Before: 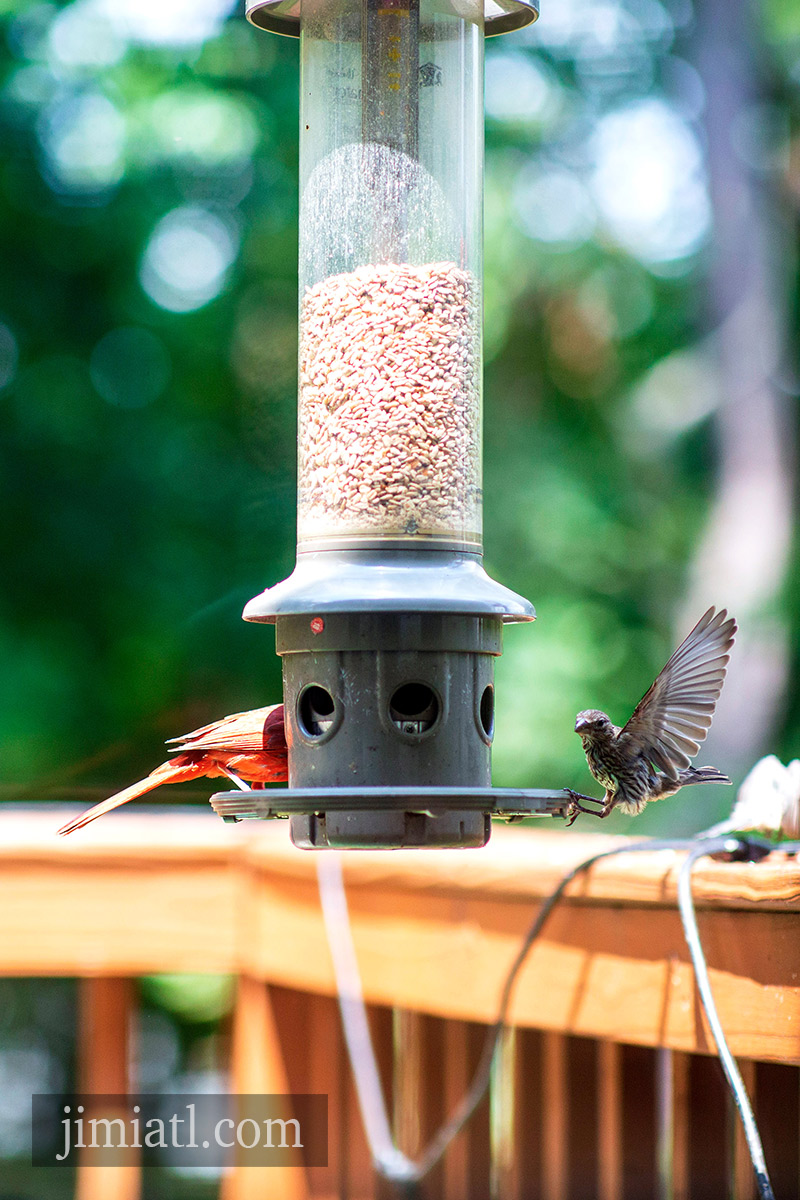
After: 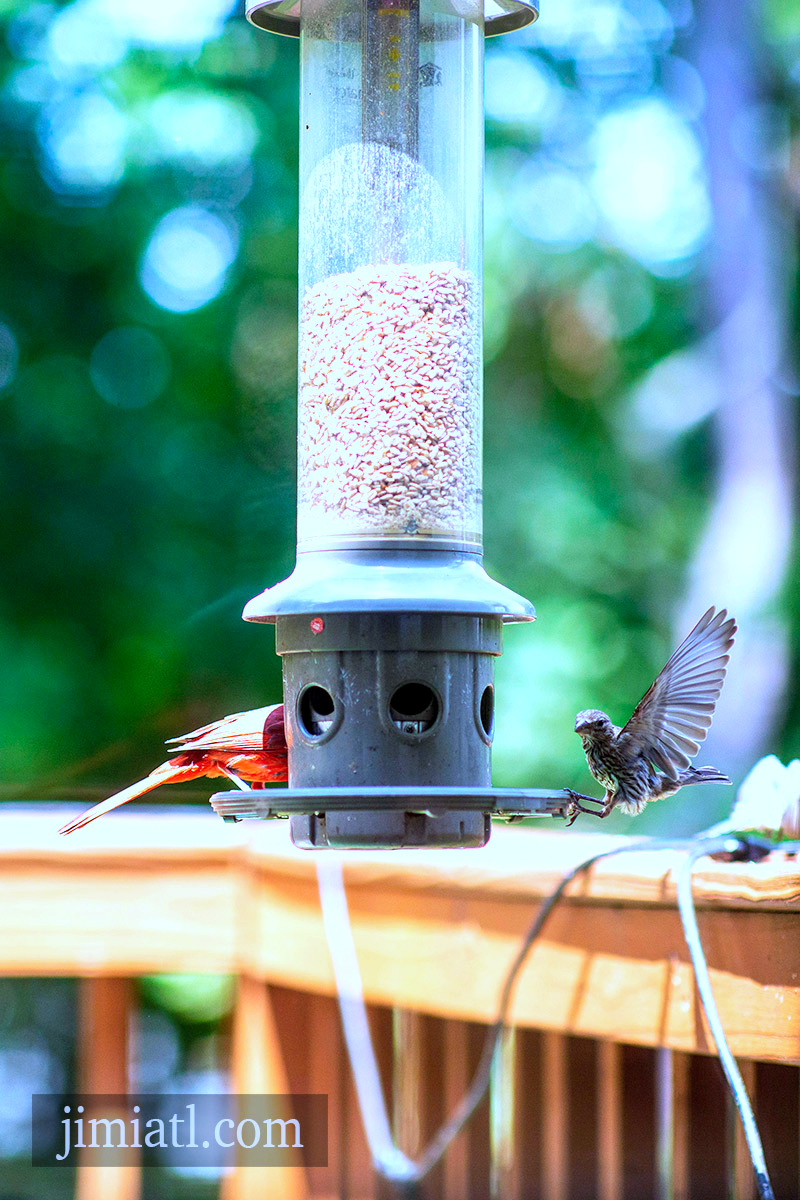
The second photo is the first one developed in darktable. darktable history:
exposure: exposure 0.2 EV, compensate highlight preservation false
local contrast: highlights 100%, shadows 100%, detail 120%, midtone range 0.2
white balance: red 0.871, blue 1.249
contrast brightness saturation: contrast 0.07, brightness 0.08, saturation 0.18
